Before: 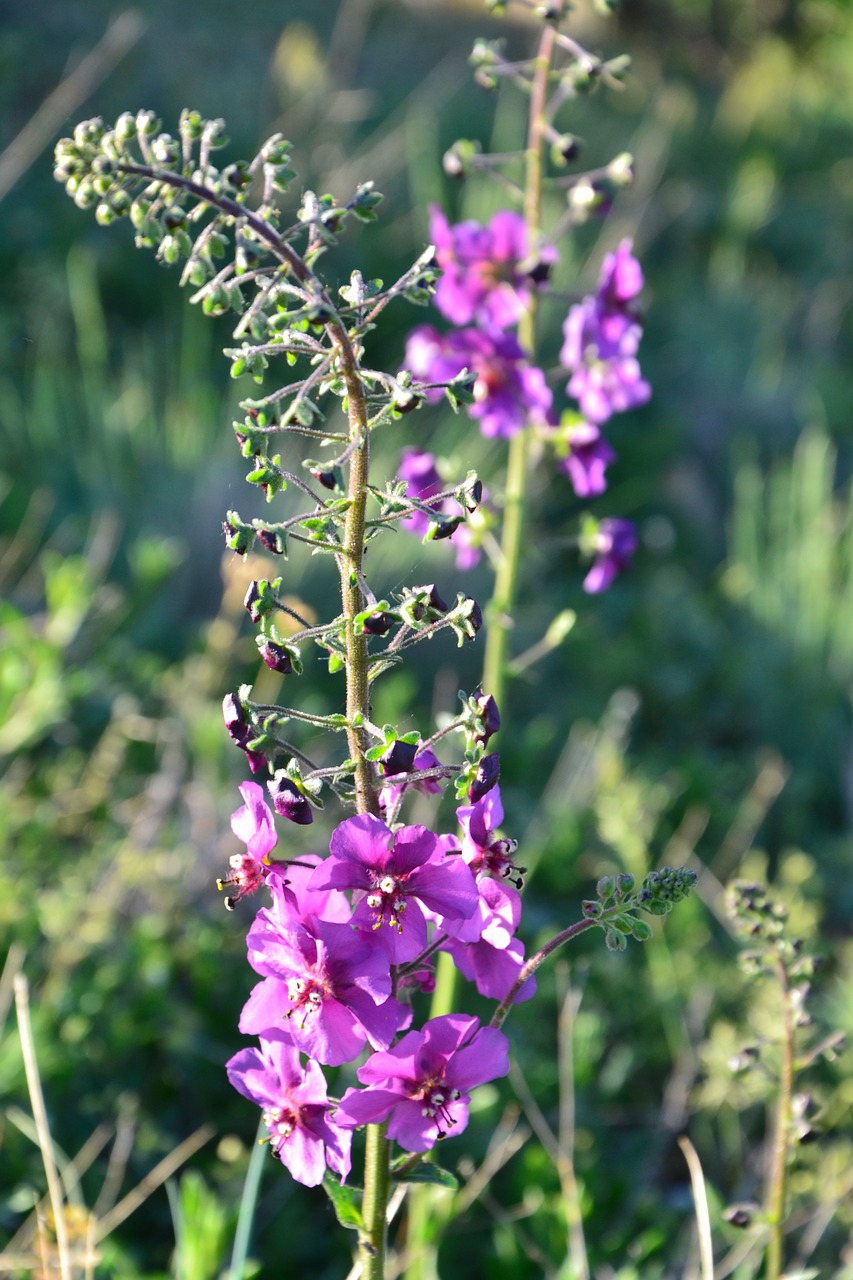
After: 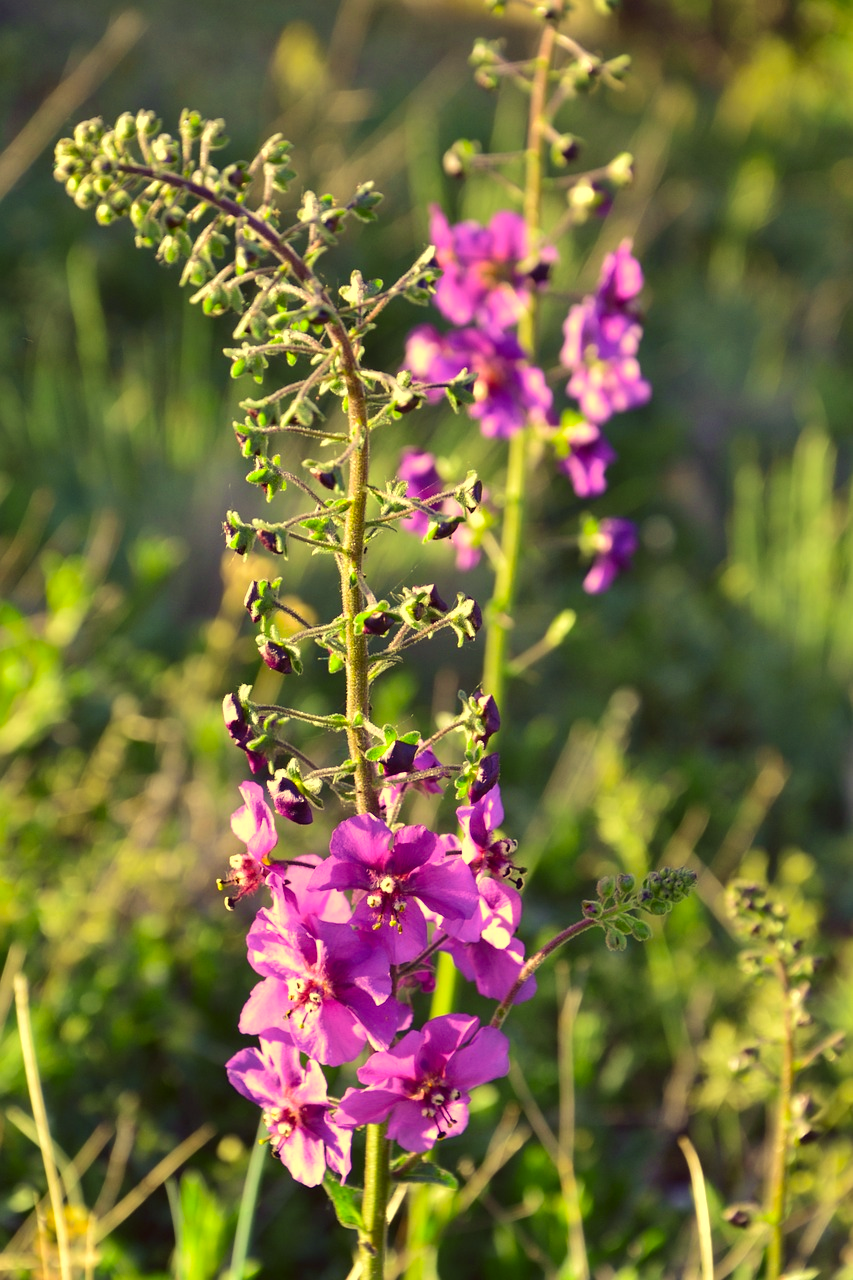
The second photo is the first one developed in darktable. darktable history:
color correction: highlights a* -0.504, highlights b* 39.85, shadows a* 9.73, shadows b* -0.675
velvia: on, module defaults
